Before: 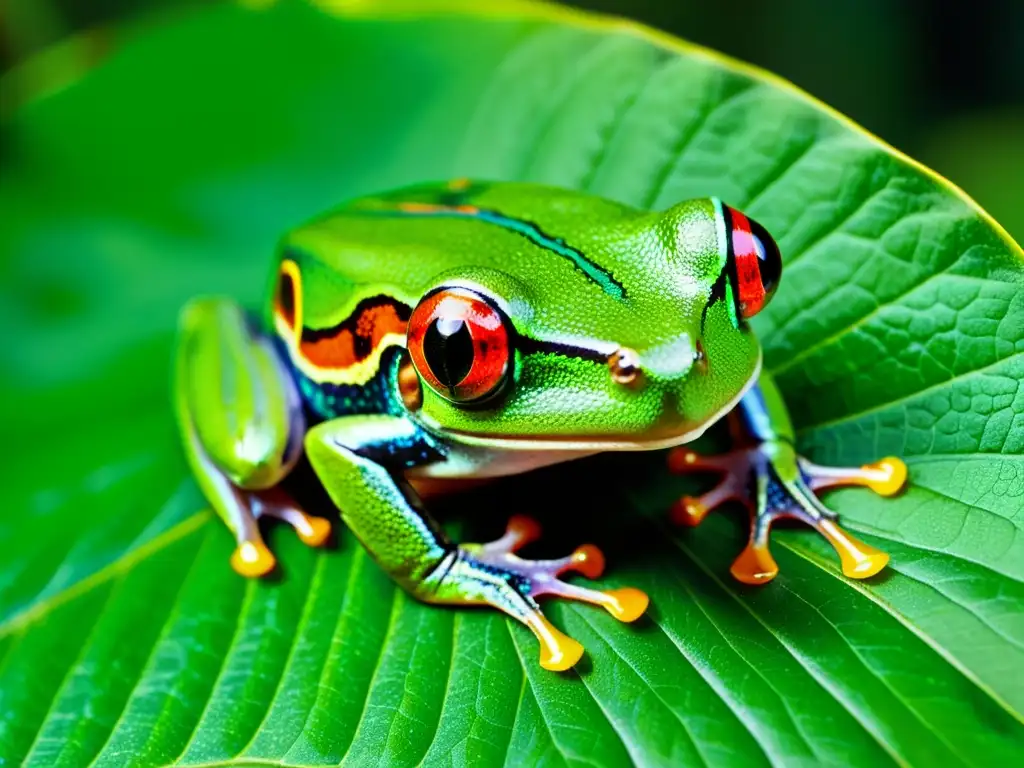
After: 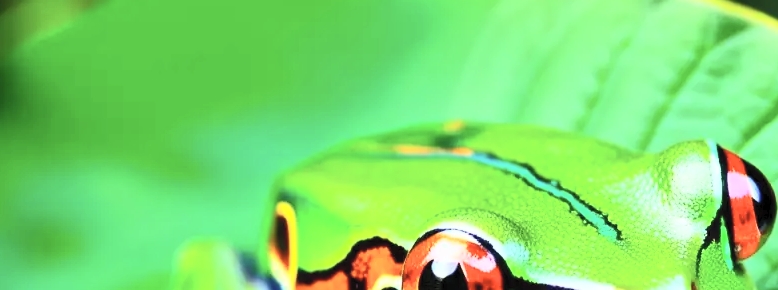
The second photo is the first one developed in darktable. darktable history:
crop: left 0.557%, top 7.641%, right 23.412%, bottom 54.595%
contrast brightness saturation: contrast 0.393, brightness 0.532
contrast equalizer: y [[0.5 ×4, 0.467, 0.376], [0.5 ×6], [0.5 ×6], [0 ×6], [0 ×6]], mix 0.166
